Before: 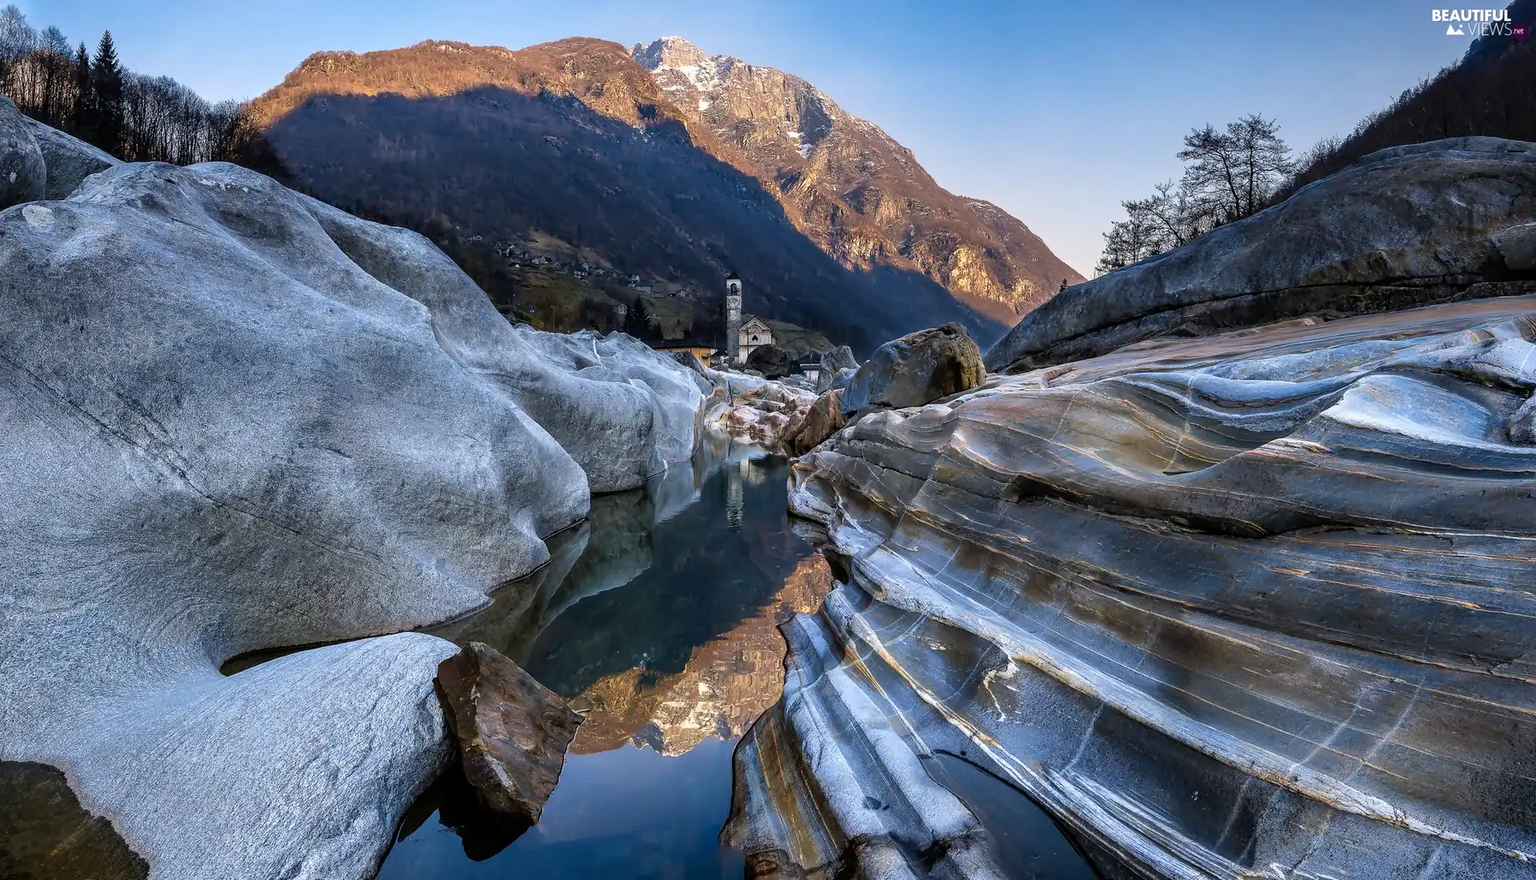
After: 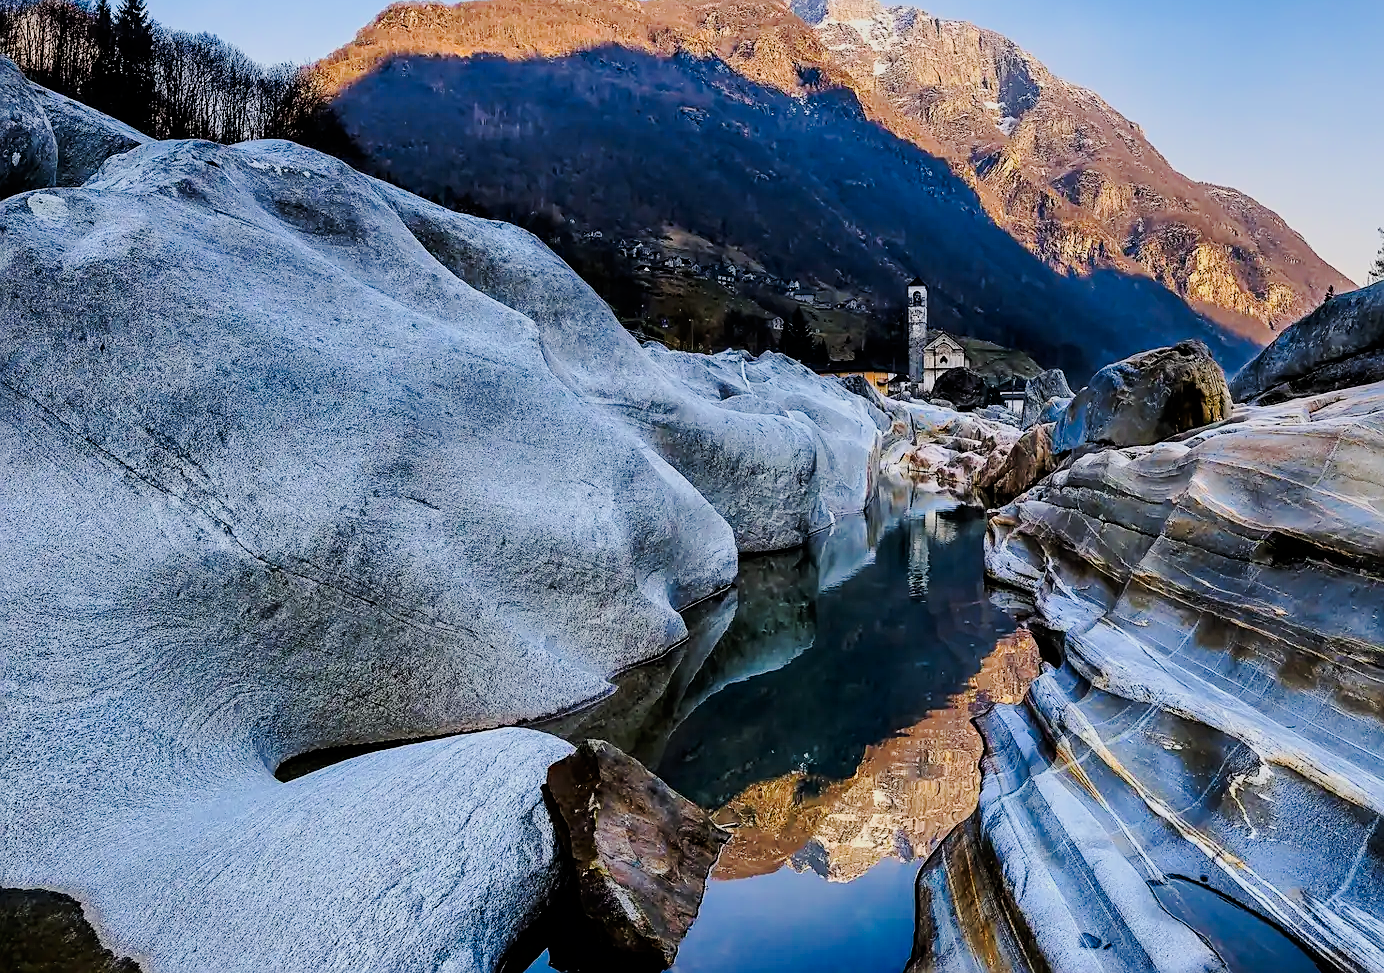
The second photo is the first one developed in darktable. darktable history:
sharpen: on, module defaults
crop: top 5.78%, right 27.879%, bottom 5.725%
contrast brightness saturation: contrast 0.04, saturation 0.159
filmic rgb: black relative exposure -7.65 EV, white relative exposure 4.56 EV, threshold 5.96 EV, hardness 3.61, color science v6 (2022), iterations of high-quality reconstruction 0, enable highlight reconstruction true
tone curve: curves: ch0 [(0, 0) (0.035, 0.017) (0.131, 0.108) (0.279, 0.279) (0.476, 0.554) (0.617, 0.693) (0.704, 0.77) (0.801, 0.854) (0.895, 0.927) (1, 0.976)]; ch1 [(0, 0) (0.318, 0.278) (0.444, 0.427) (0.493, 0.488) (0.508, 0.502) (0.534, 0.526) (0.562, 0.555) (0.645, 0.648) (0.746, 0.764) (1, 1)]; ch2 [(0, 0) (0.316, 0.292) (0.381, 0.37) (0.423, 0.448) (0.476, 0.482) (0.502, 0.495) (0.522, 0.518) (0.533, 0.532) (0.593, 0.622) (0.634, 0.663) (0.7, 0.7) (0.861, 0.808) (1, 0.951)], preserve colors none
